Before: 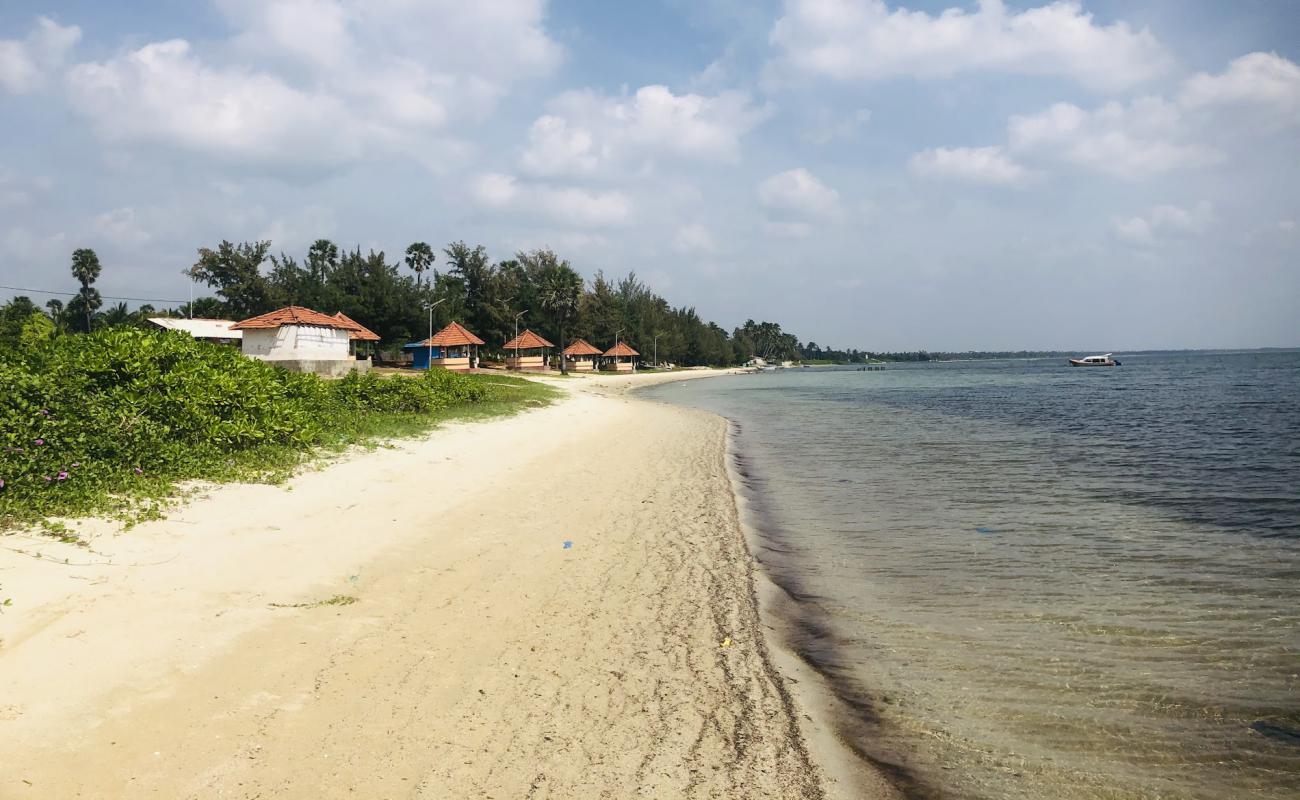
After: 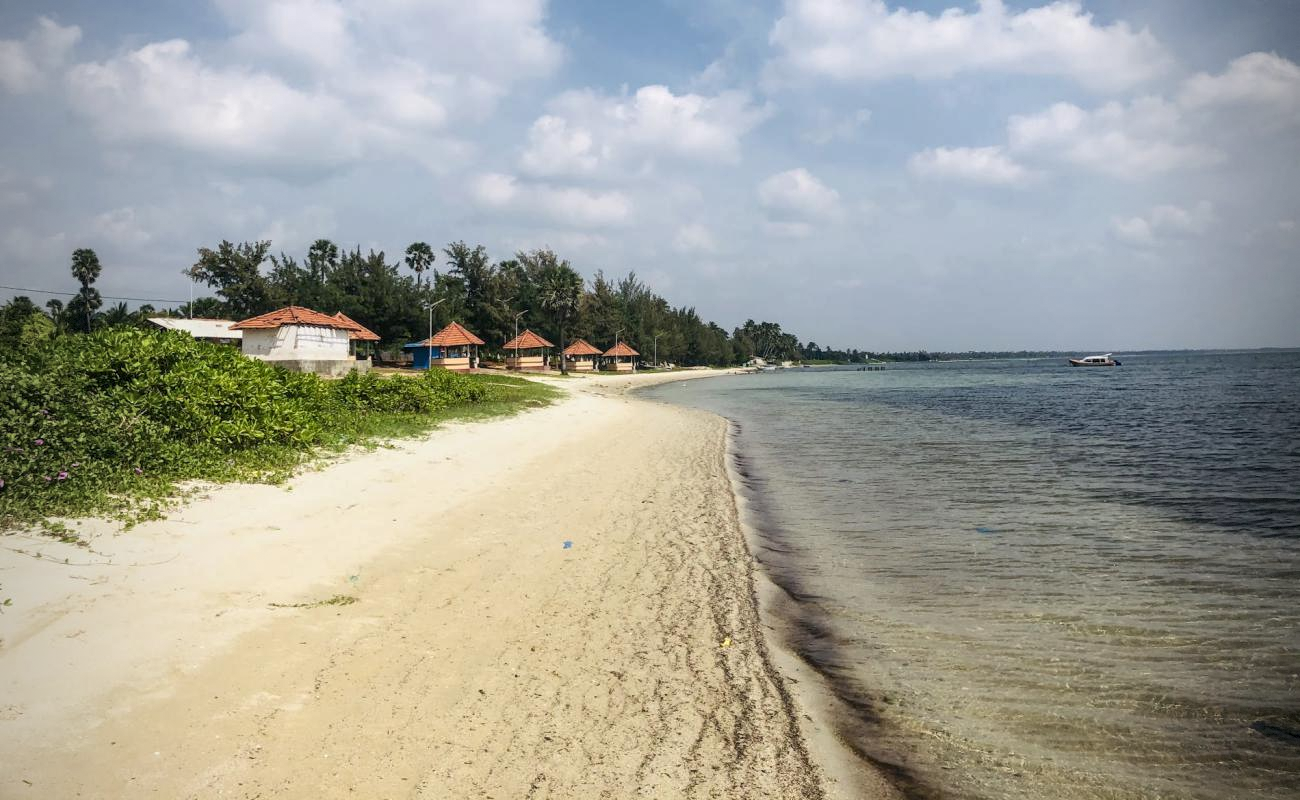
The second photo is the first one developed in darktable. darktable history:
local contrast: on, module defaults
vignetting: fall-off start 96.53%, fall-off radius 100.4%, brightness -0.41, saturation -0.291, width/height ratio 0.612, dithering 8-bit output
